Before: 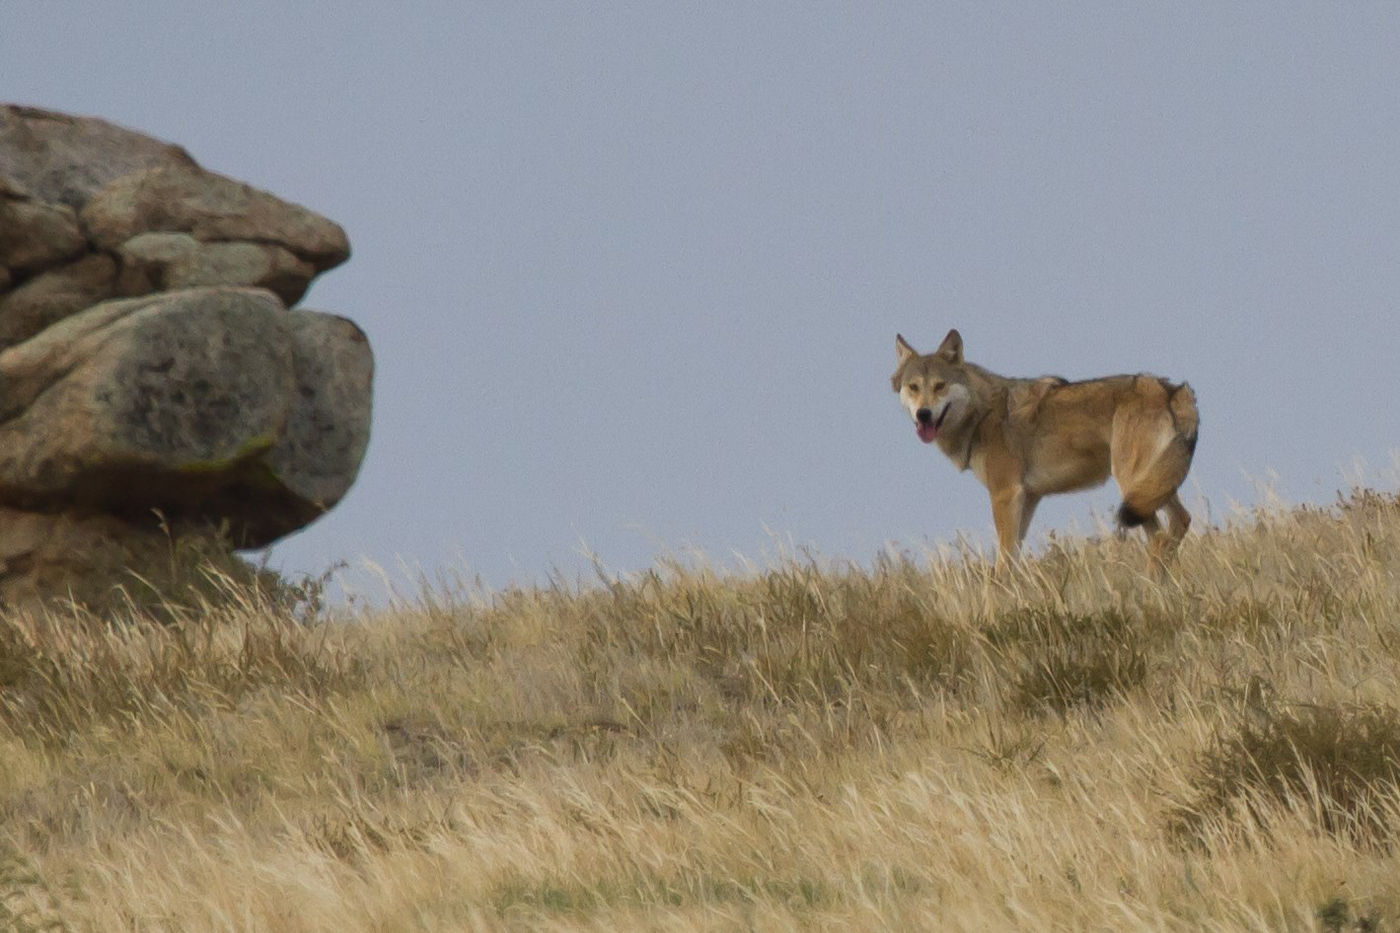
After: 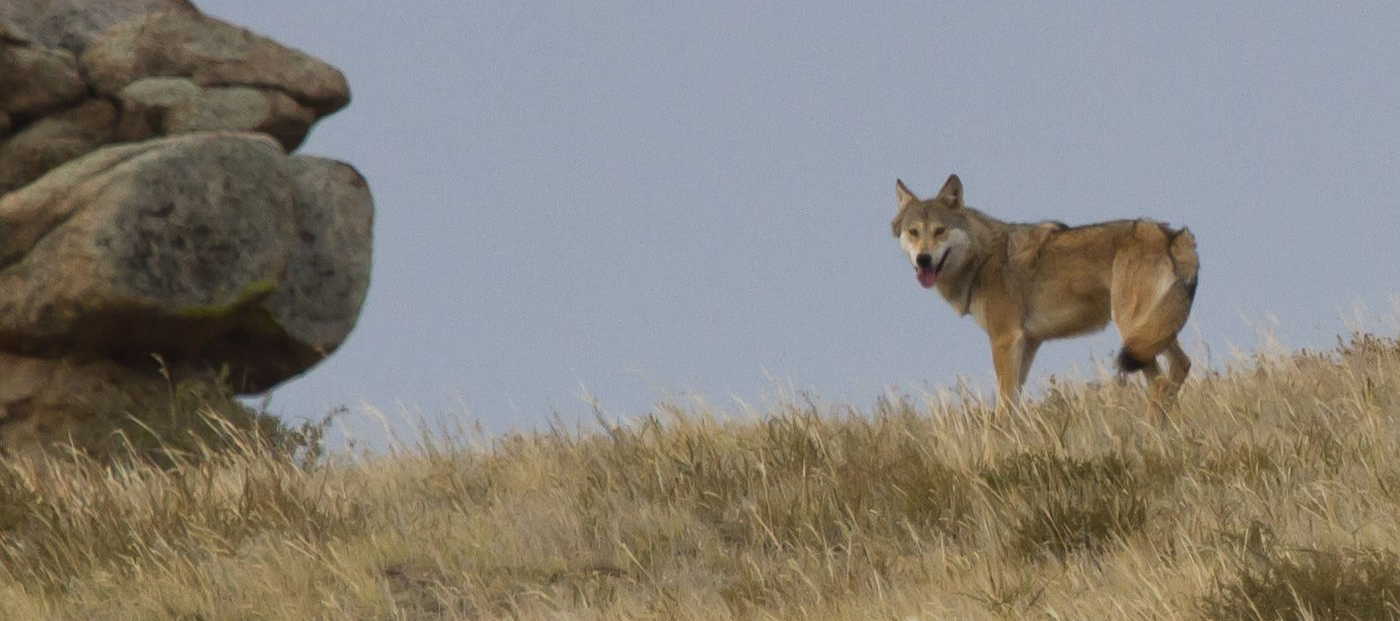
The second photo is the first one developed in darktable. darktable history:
crop: top 16.687%, bottom 16.752%
